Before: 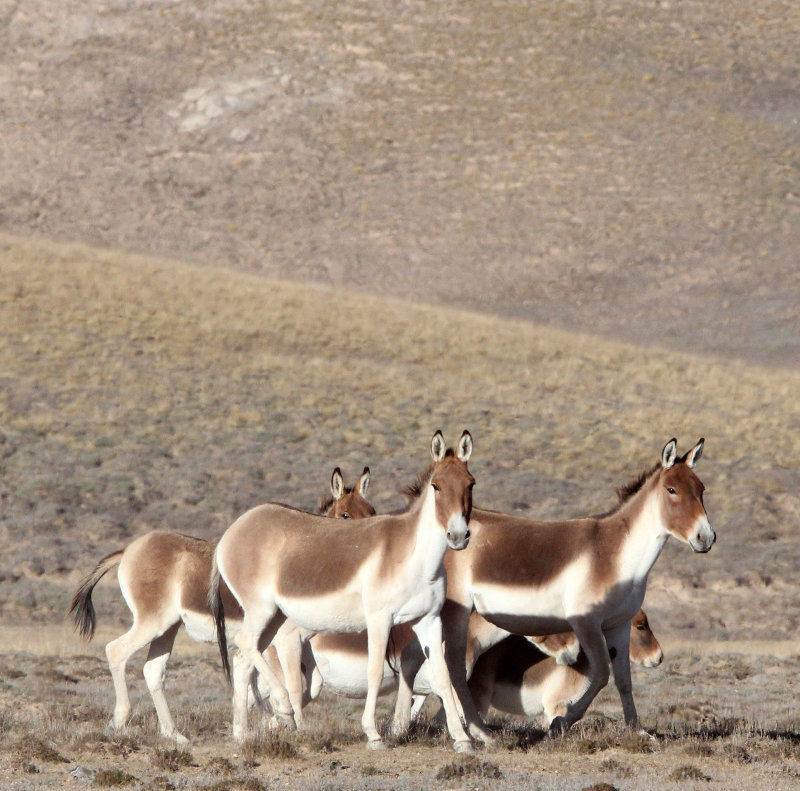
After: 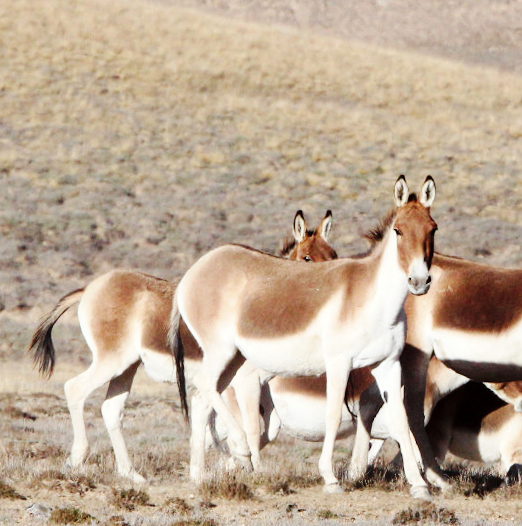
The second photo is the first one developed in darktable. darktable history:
crop and rotate: angle -1.2°, left 3.654%, top 32.079%, right 29.642%
base curve: curves: ch0 [(0, 0) (0.036, 0.025) (0.121, 0.166) (0.206, 0.329) (0.605, 0.79) (1, 1)], preserve colors none
